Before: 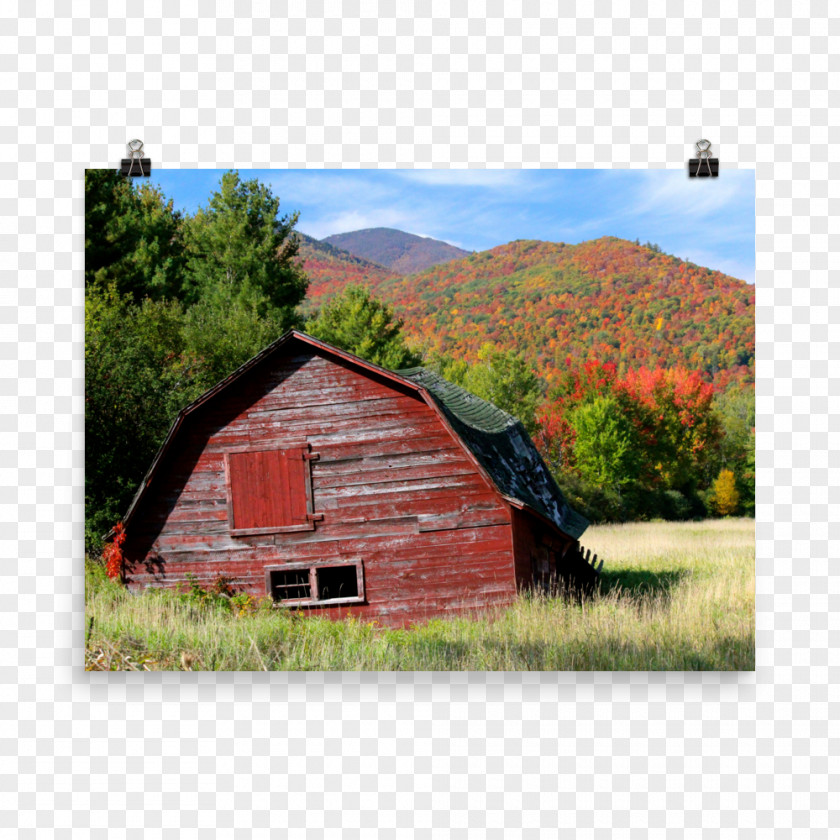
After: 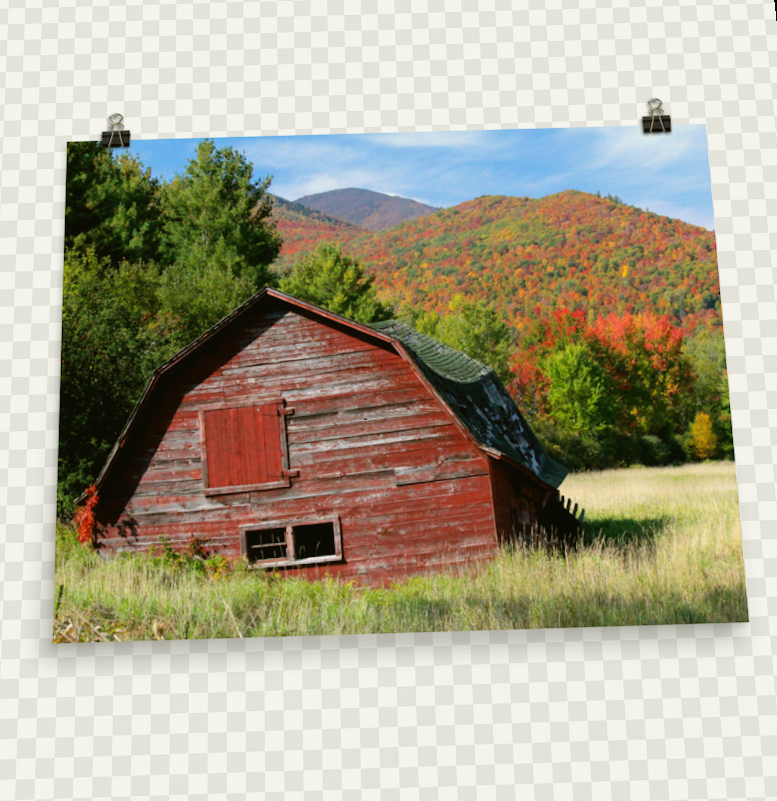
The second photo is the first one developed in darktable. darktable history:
color balance: mode lift, gamma, gain (sRGB), lift [1.04, 1, 1, 0.97], gamma [1.01, 1, 1, 0.97], gain [0.96, 1, 1, 0.97]
rotate and perspective: rotation -1.68°, lens shift (vertical) -0.146, crop left 0.049, crop right 0.912, crop top 0.032, crop bottom 0.96
